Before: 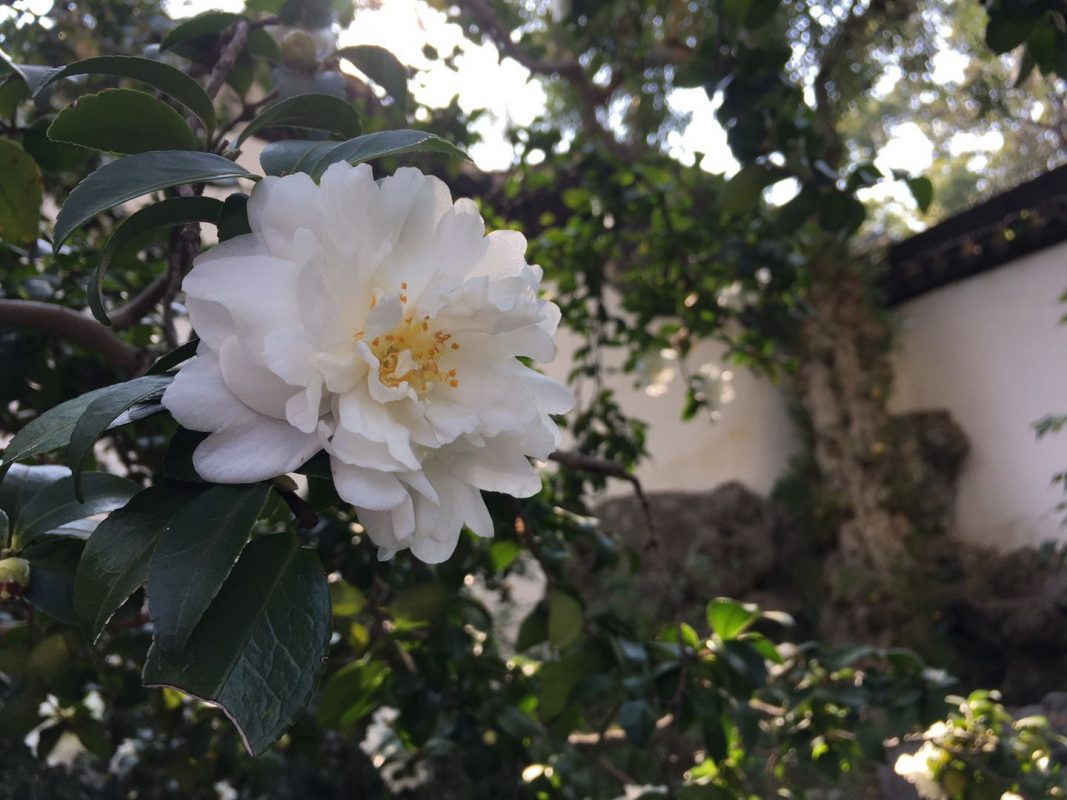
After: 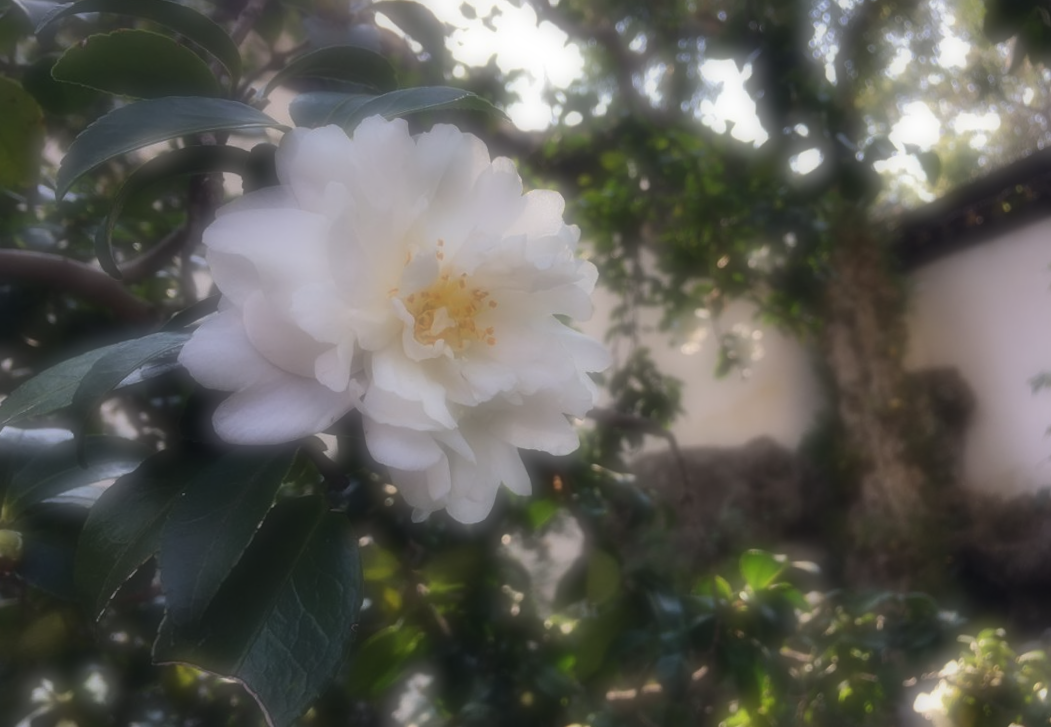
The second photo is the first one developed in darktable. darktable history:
soften: on, module defaults
rotate and perspective: rotation -0.013°, lens shift (vertical) -0.027, lens shift (horizontal) 0.178, crop left 0.016, crop right 0.989, crop top 0.082, crop bottom 0.918
